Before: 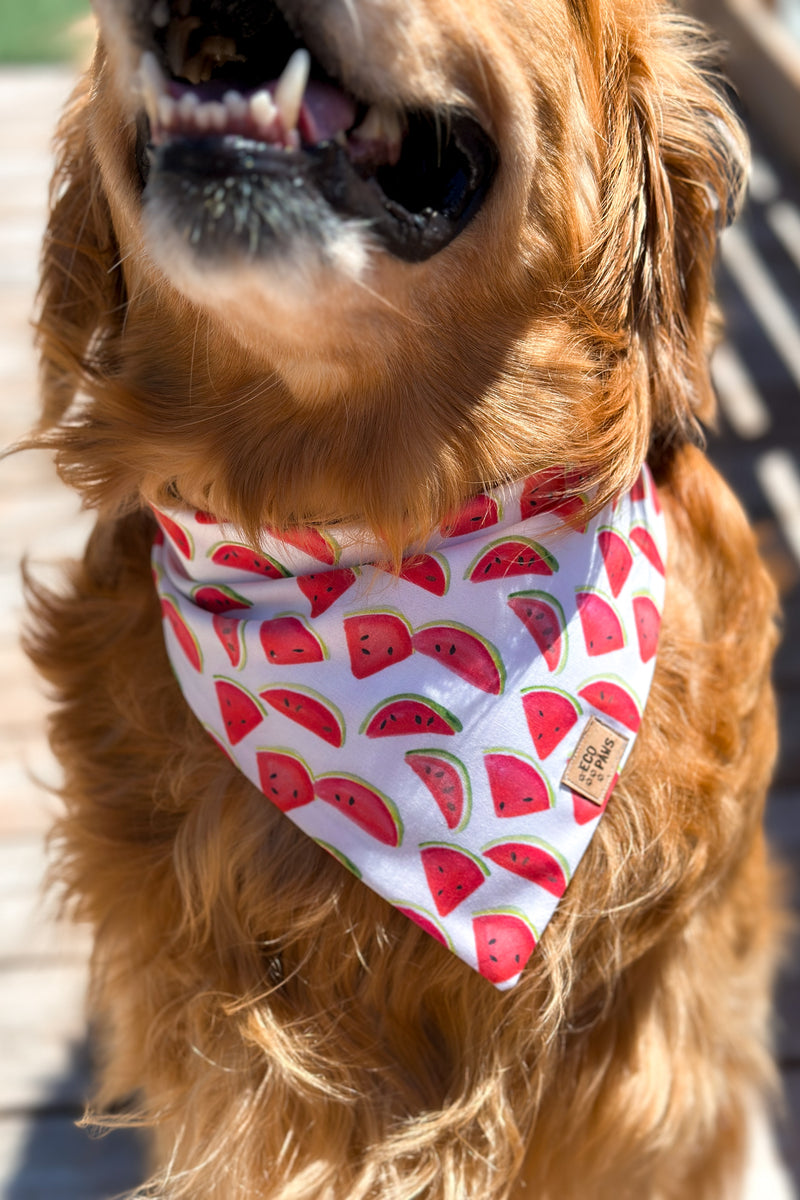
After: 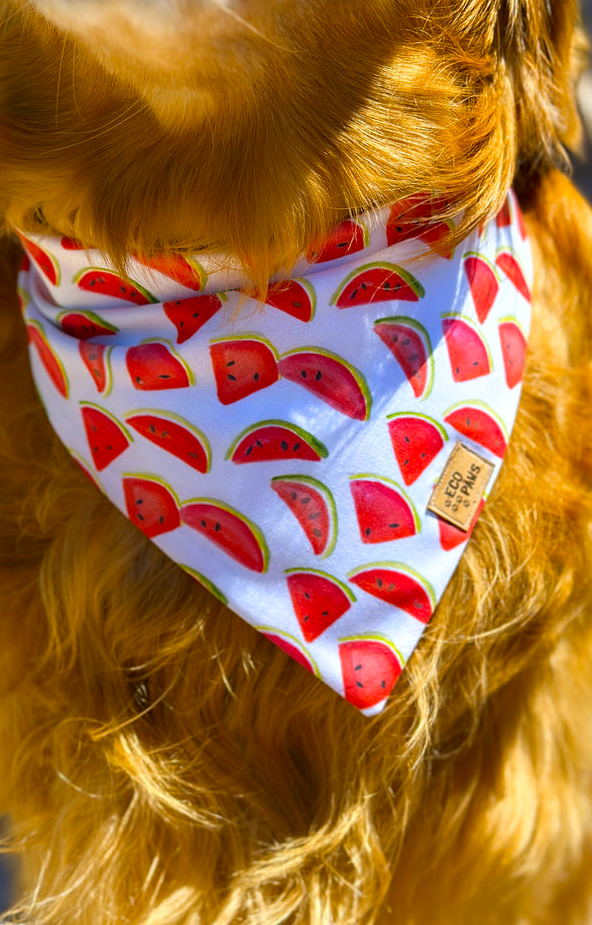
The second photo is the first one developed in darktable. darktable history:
crop: left 16.871%, top 22.857%, right 9.116%
color contrast: green-magenta contrast 1.12, blue-yellow contrast 1.95, unbound 0
white balance: red 0.978, blue 0.999
